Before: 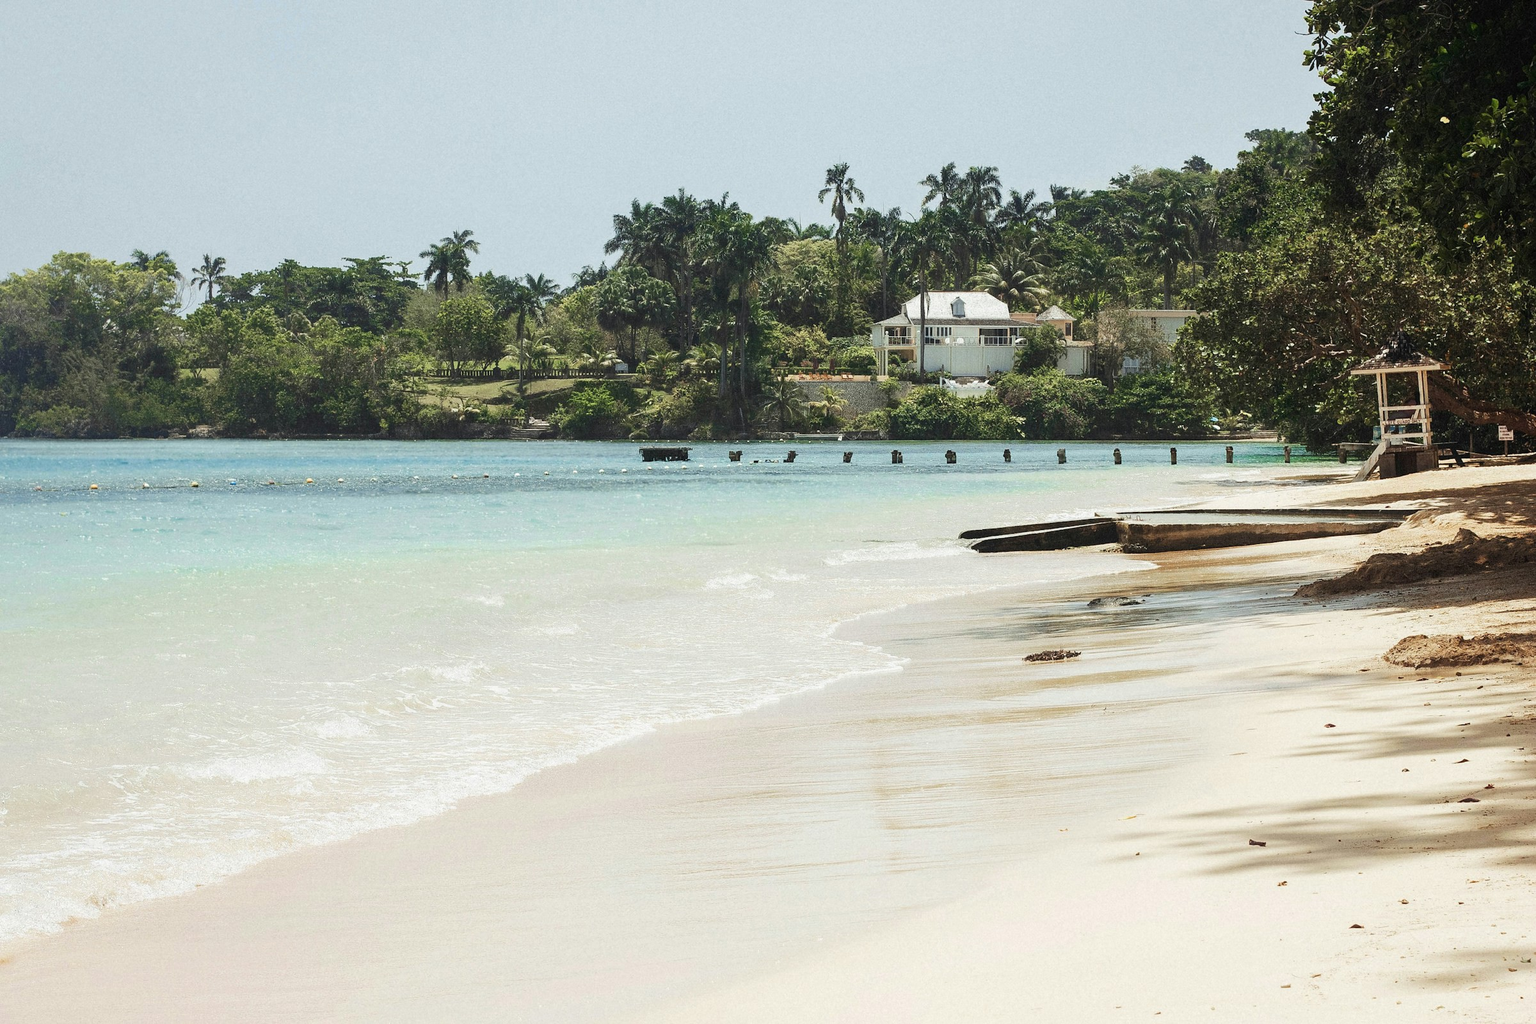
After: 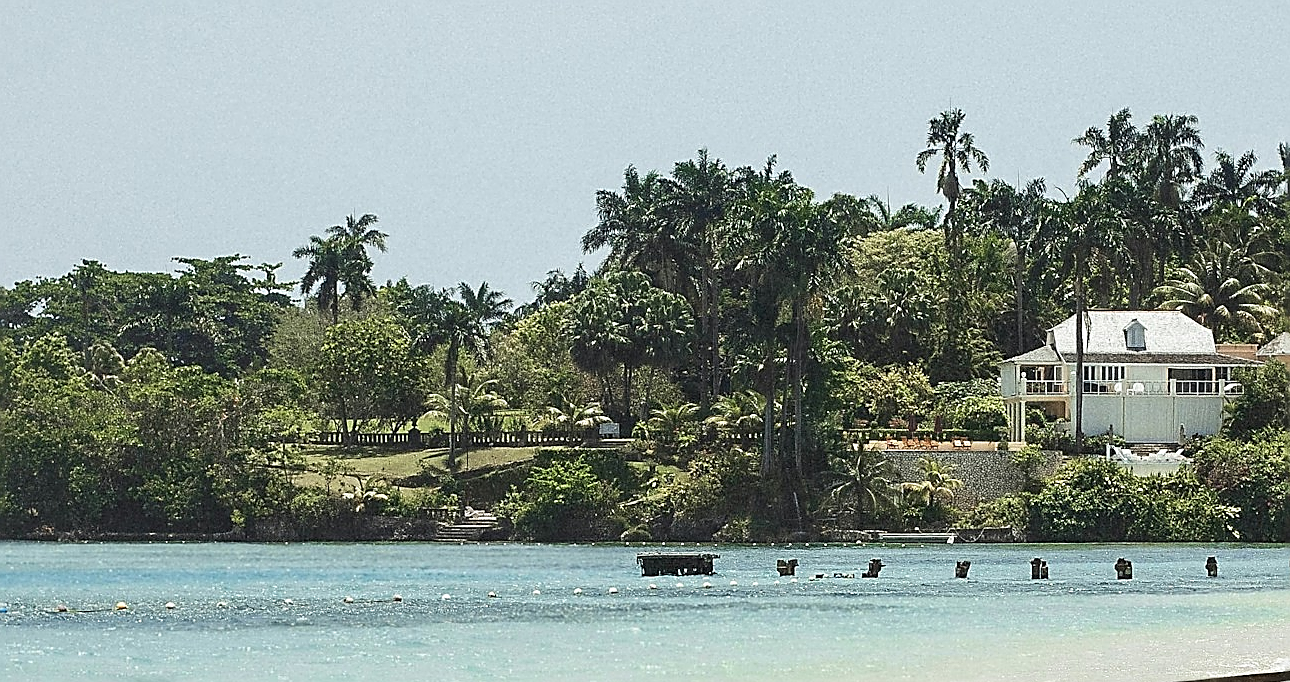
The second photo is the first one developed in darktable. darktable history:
crop: left 15.087%, top 9.096%, right 31.131%, bottom 48.272%
sharpen: radius 1.721, amount 1.296
